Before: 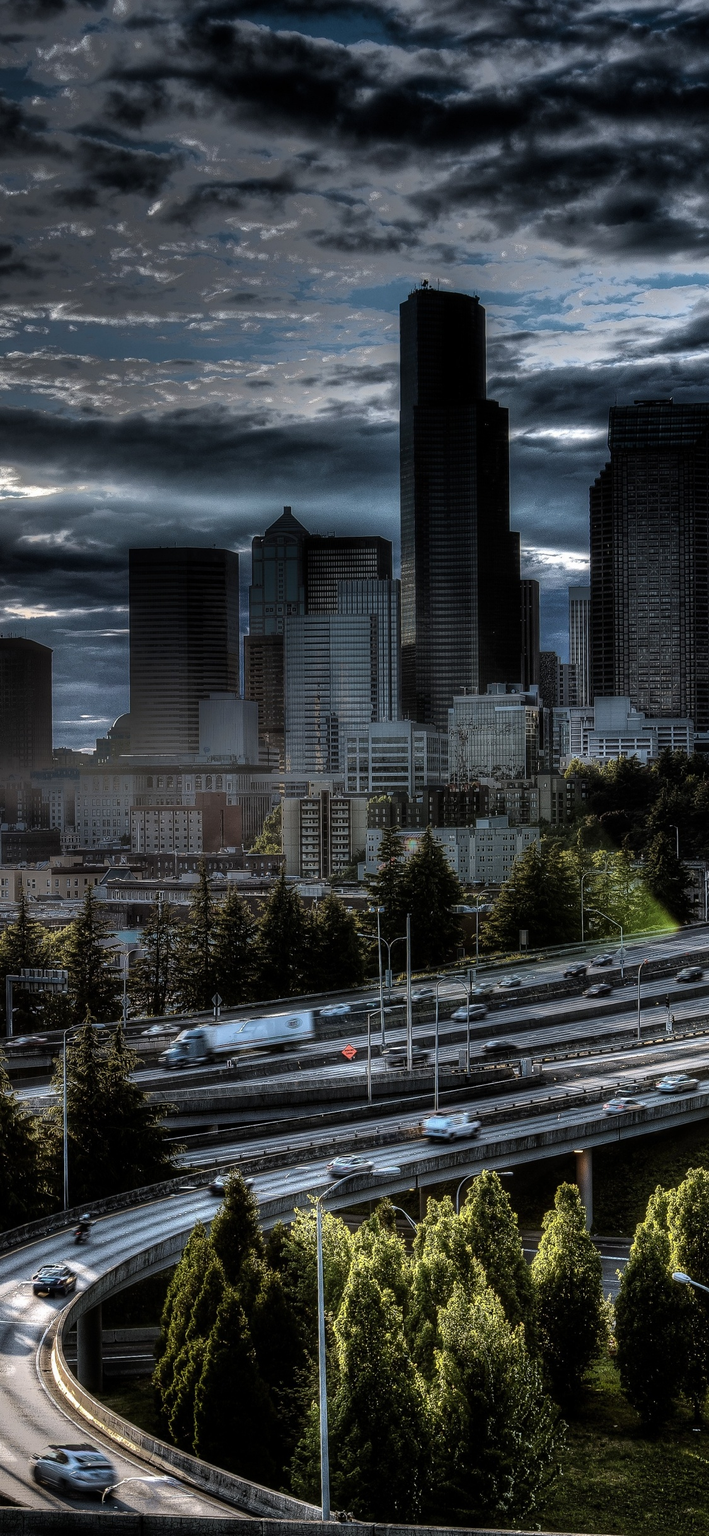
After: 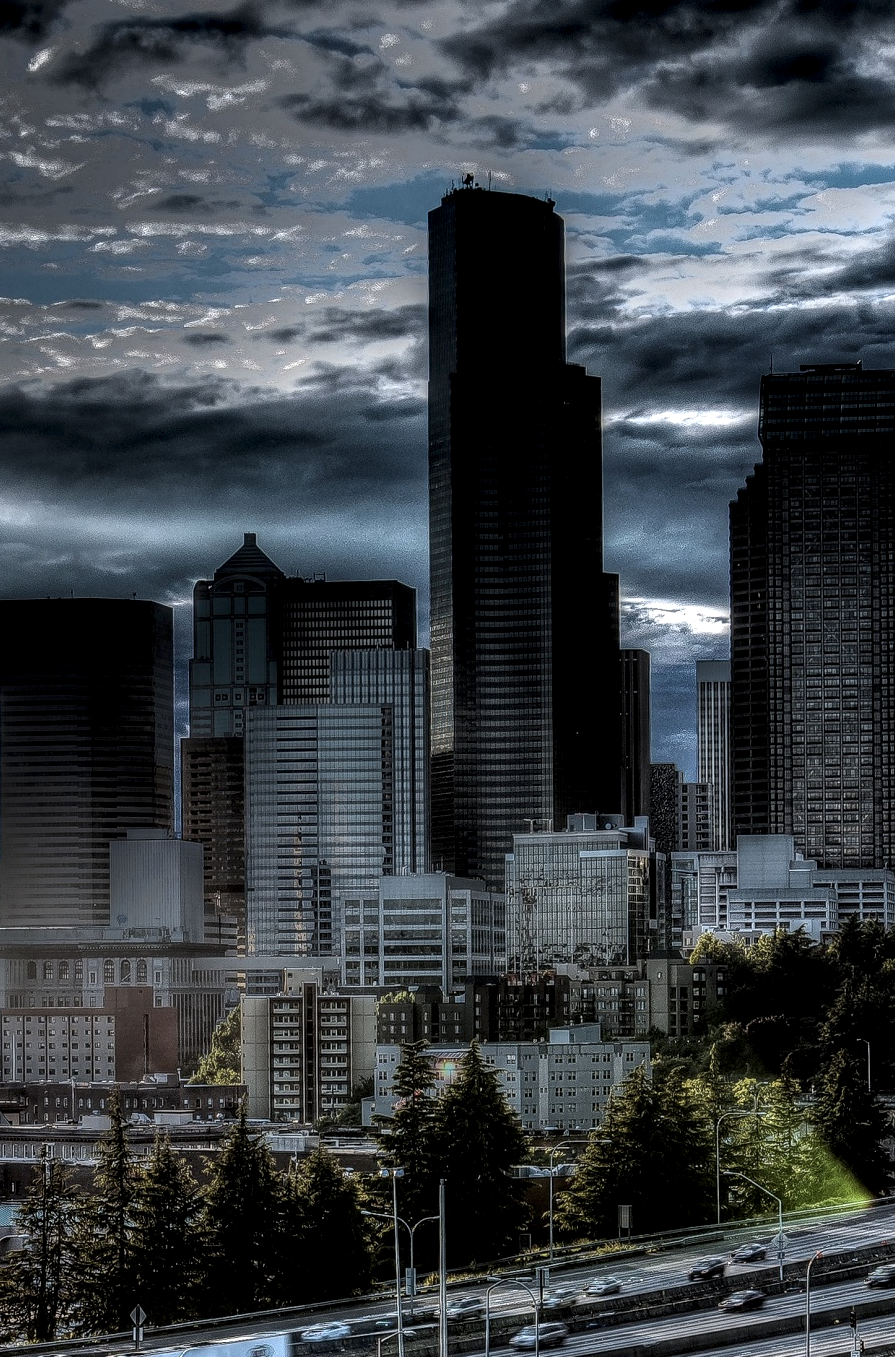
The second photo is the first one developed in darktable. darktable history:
local contrast: highlights 58%, detail 146%
crop: left 18.334%, top 11.11%, right 2.087%, bottom 33.177%
